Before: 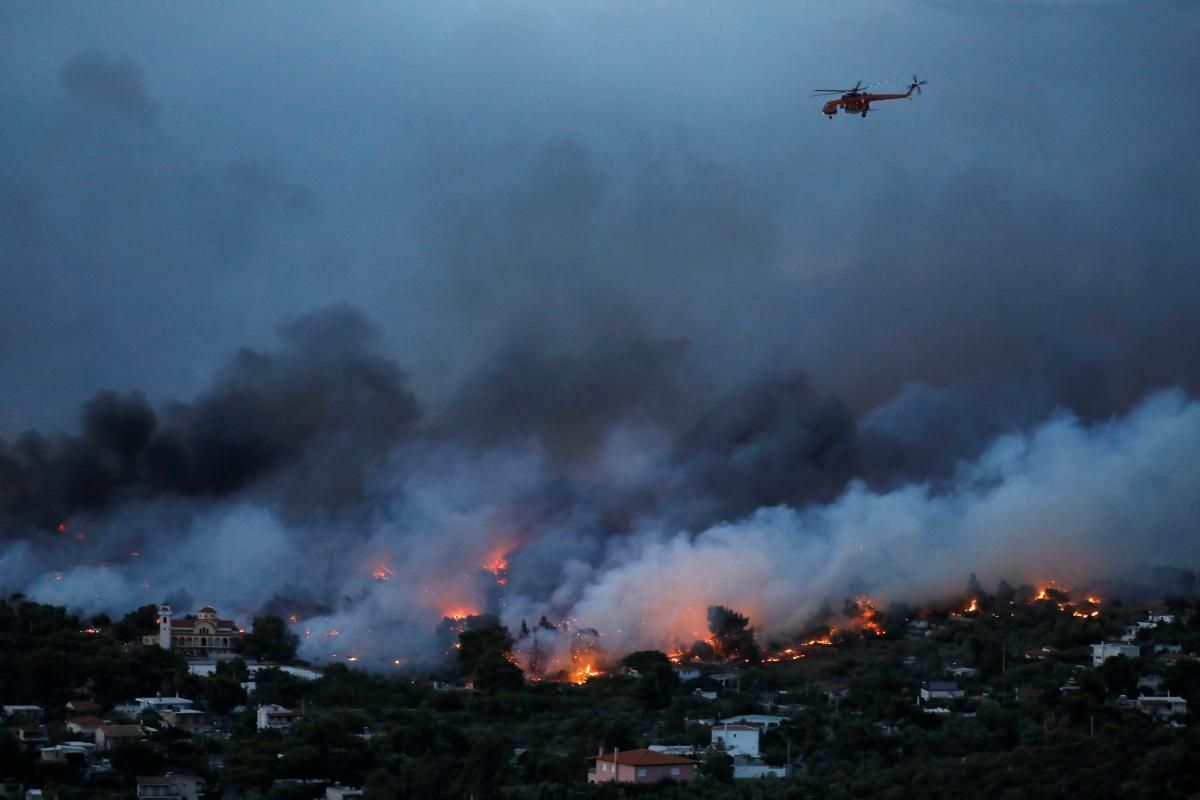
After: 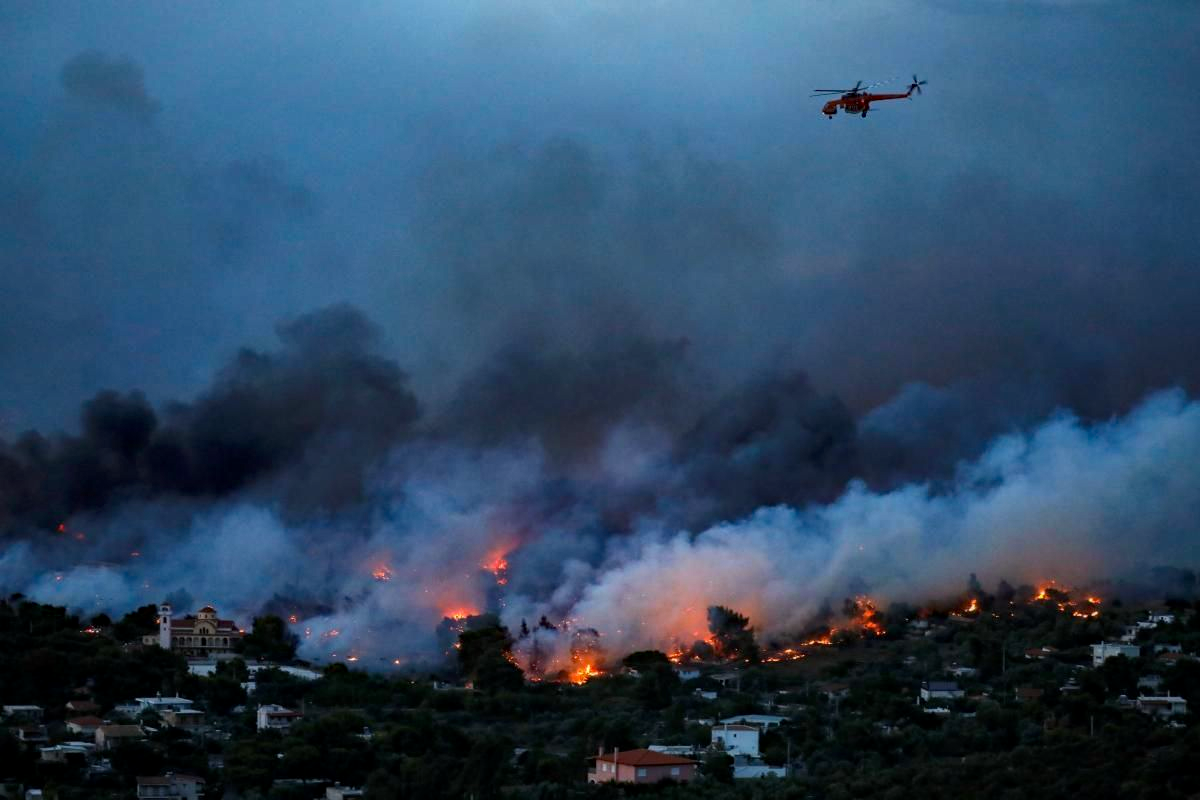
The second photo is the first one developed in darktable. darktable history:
haze removal: compatibility mode true, adaptive false
local contrast: detail 115%
contrast brightness saturation: contrast 0.084, saturation 0.201
